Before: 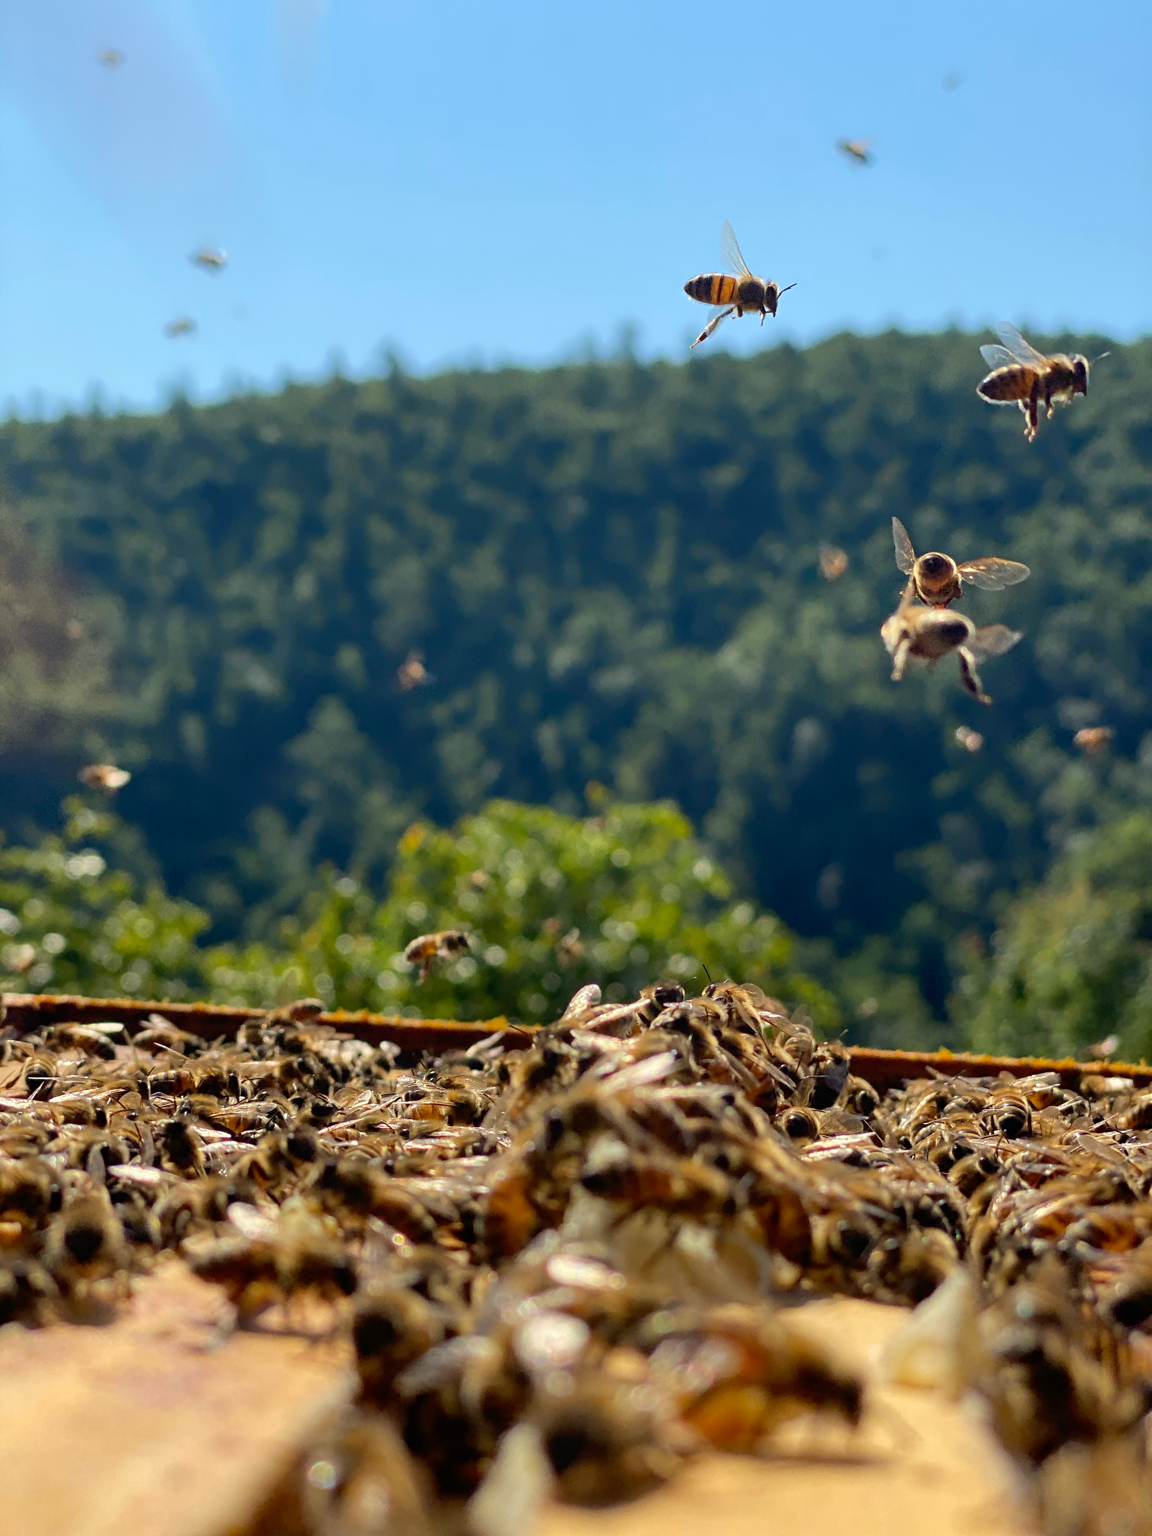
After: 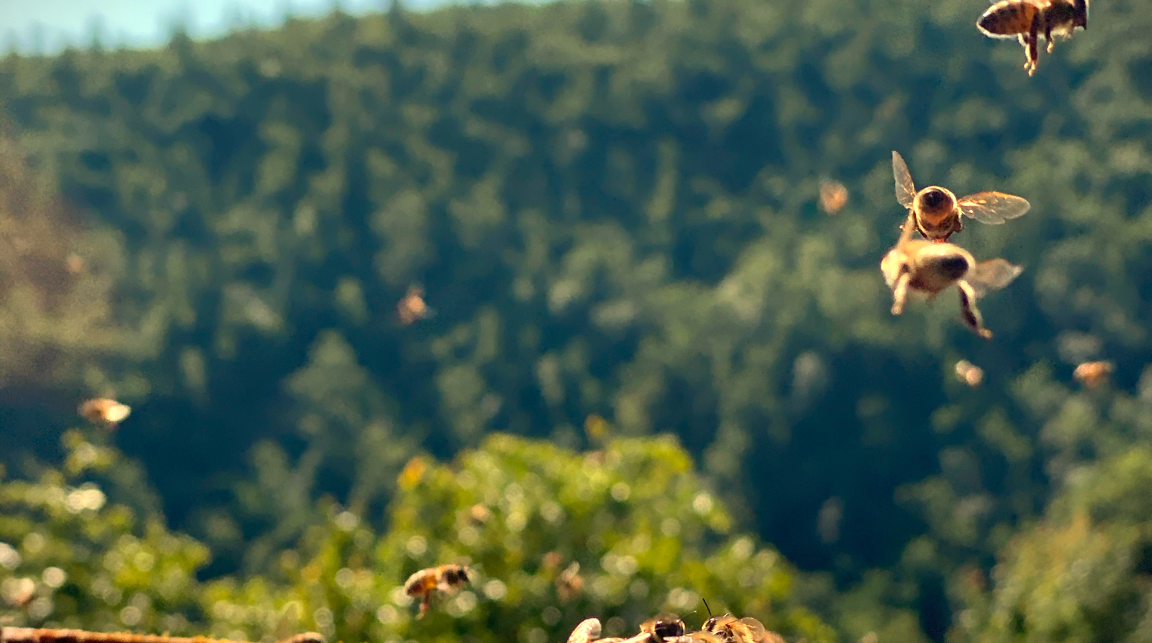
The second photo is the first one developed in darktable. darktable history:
white balance: red 1.123, blue 0.83
vignetting: fall-off start 100%, brightness -0.406, saturation -0.3, width/height ratio 1.324, dithering 8-bit output, unbound false
crop and rotate: top 23.84%, bottom 34.294%
exposure: exposure 0.496 EV, compensate highlight preservation false
